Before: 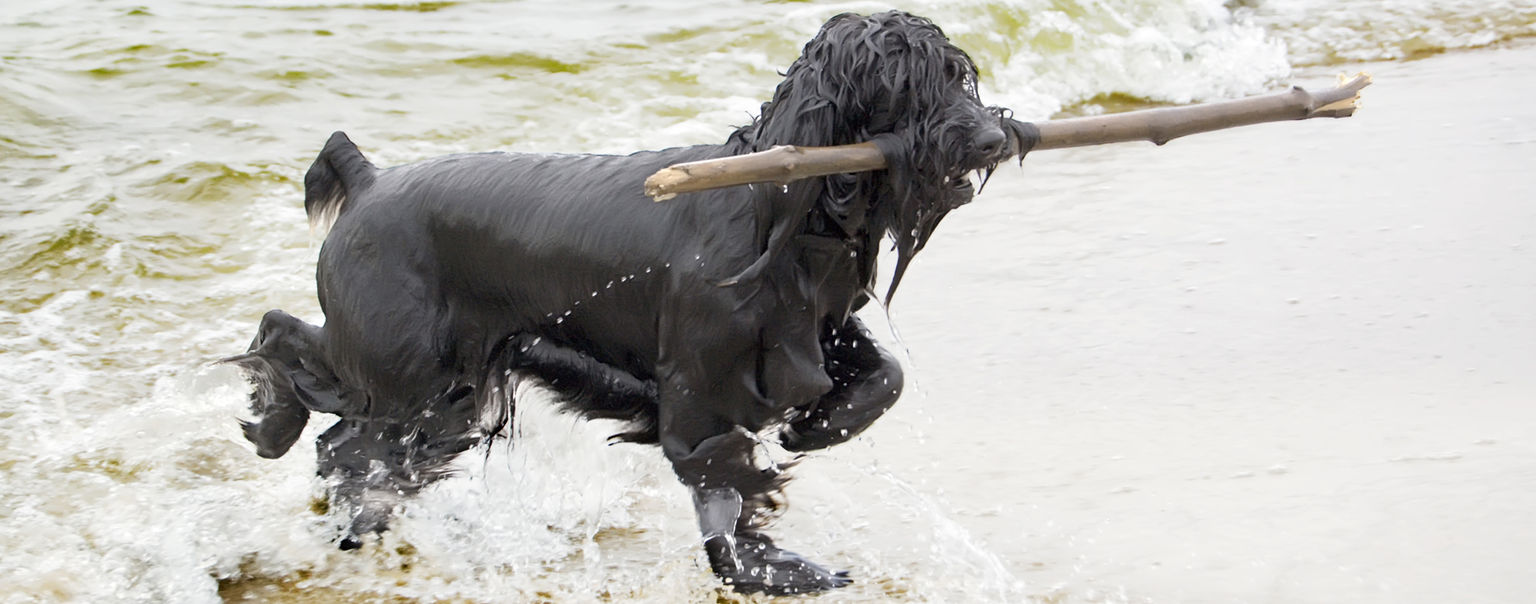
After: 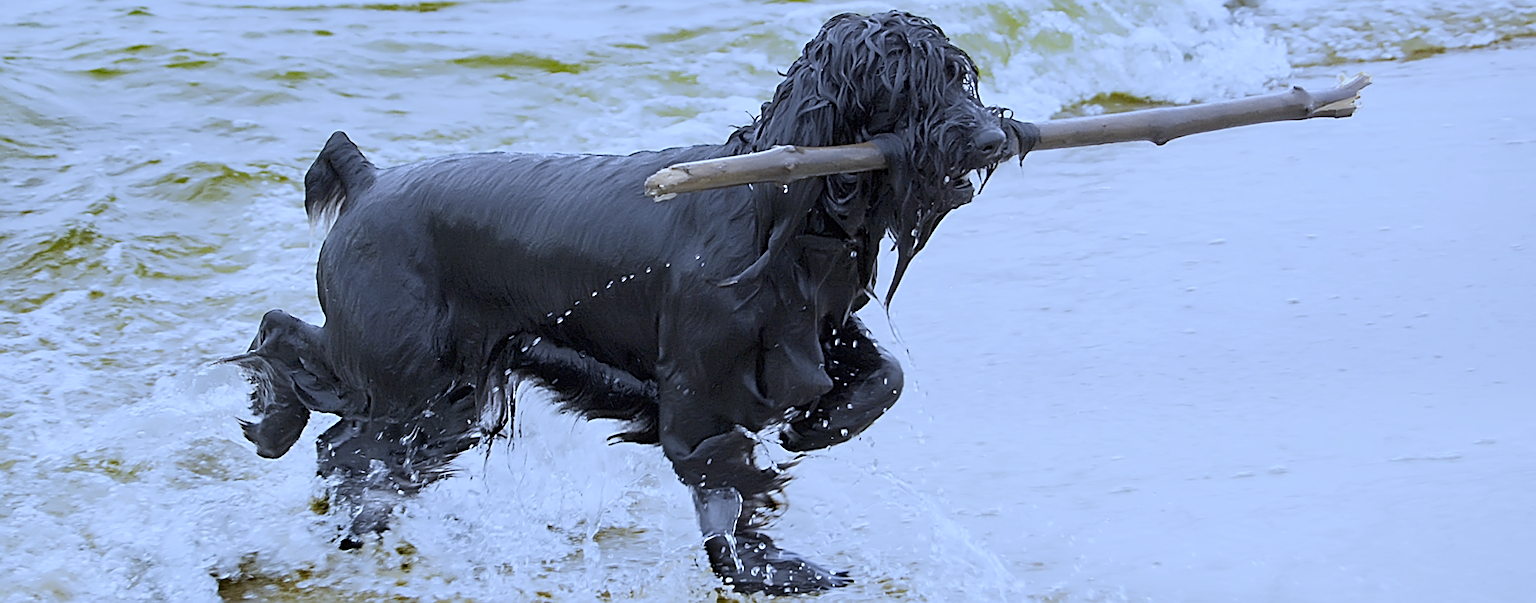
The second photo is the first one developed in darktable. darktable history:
sharpen: amount 1
white balance: red 0.871, blue 1.249
exposure: exposure -0.492 EV, compensate highlight preservation false
